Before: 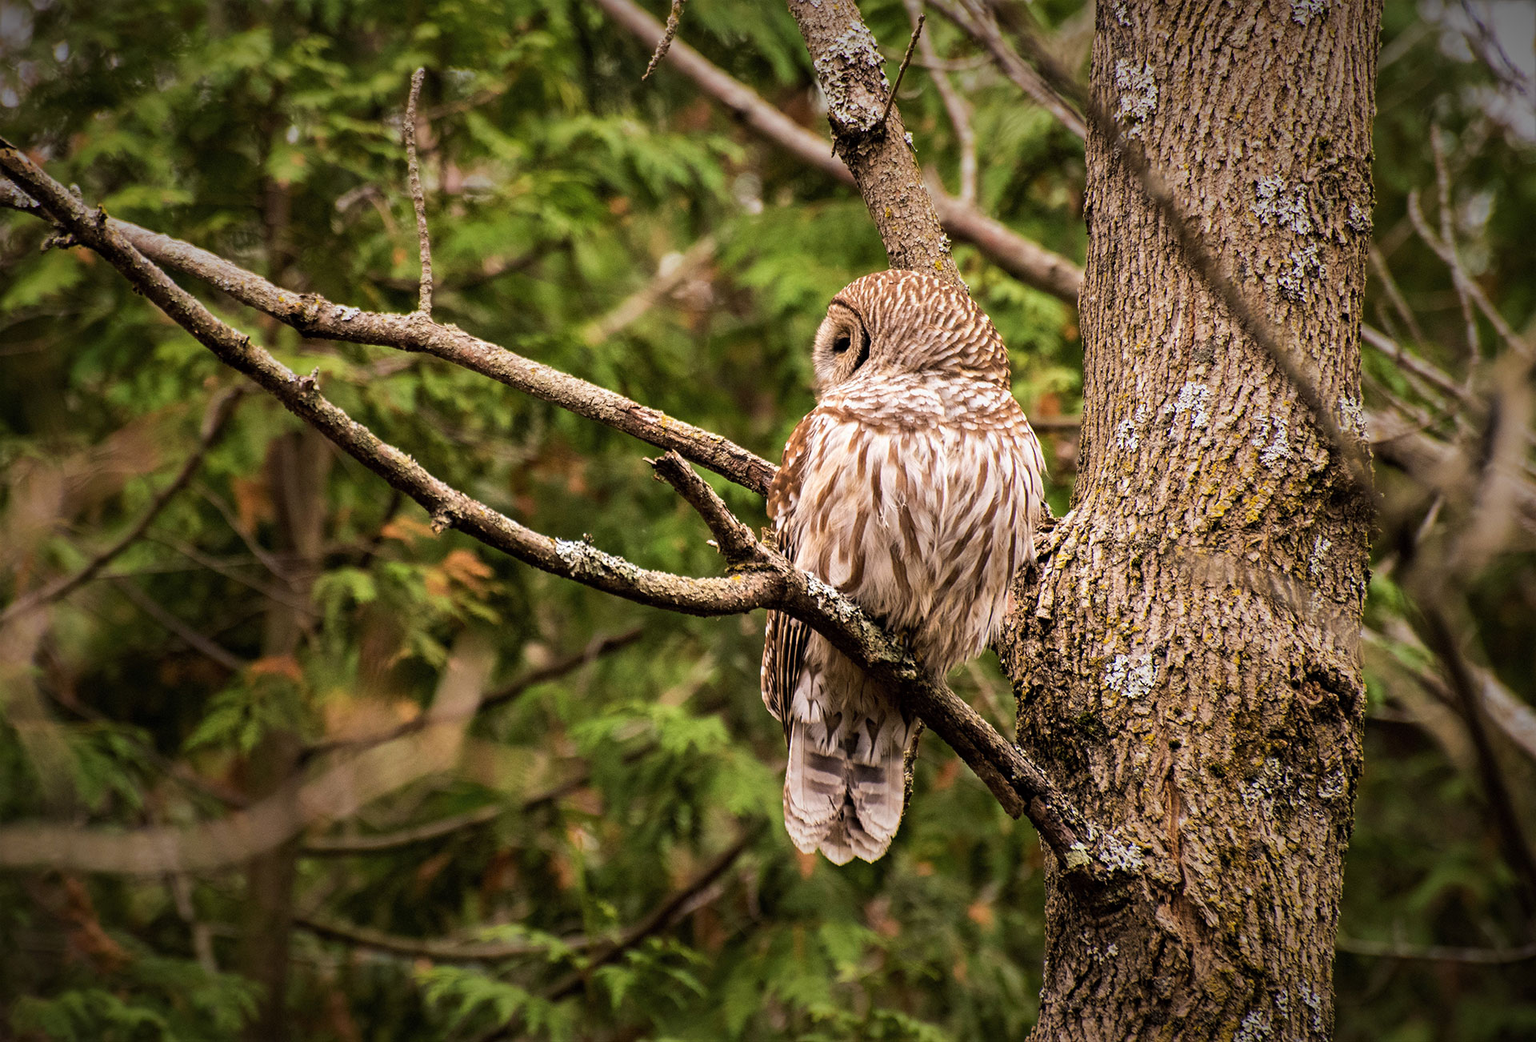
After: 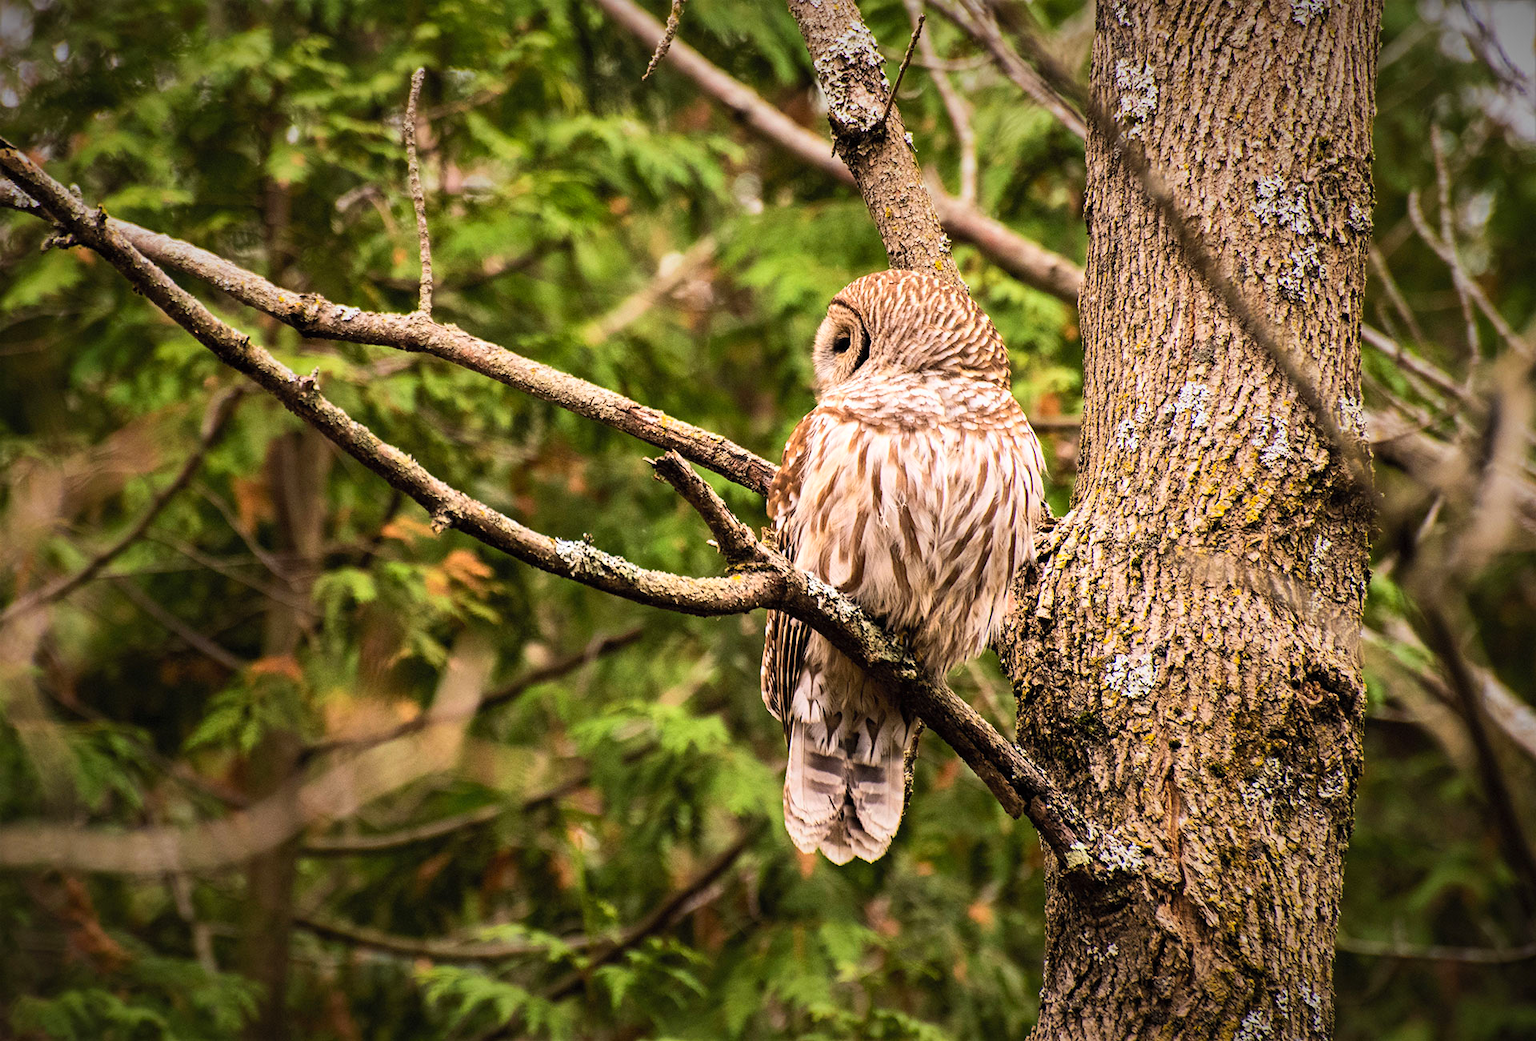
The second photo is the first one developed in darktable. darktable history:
contrast brightness saturation: contrast 0.2, brightness 0.16, saturation 0.22
exposure: compensate highlight preservation false
